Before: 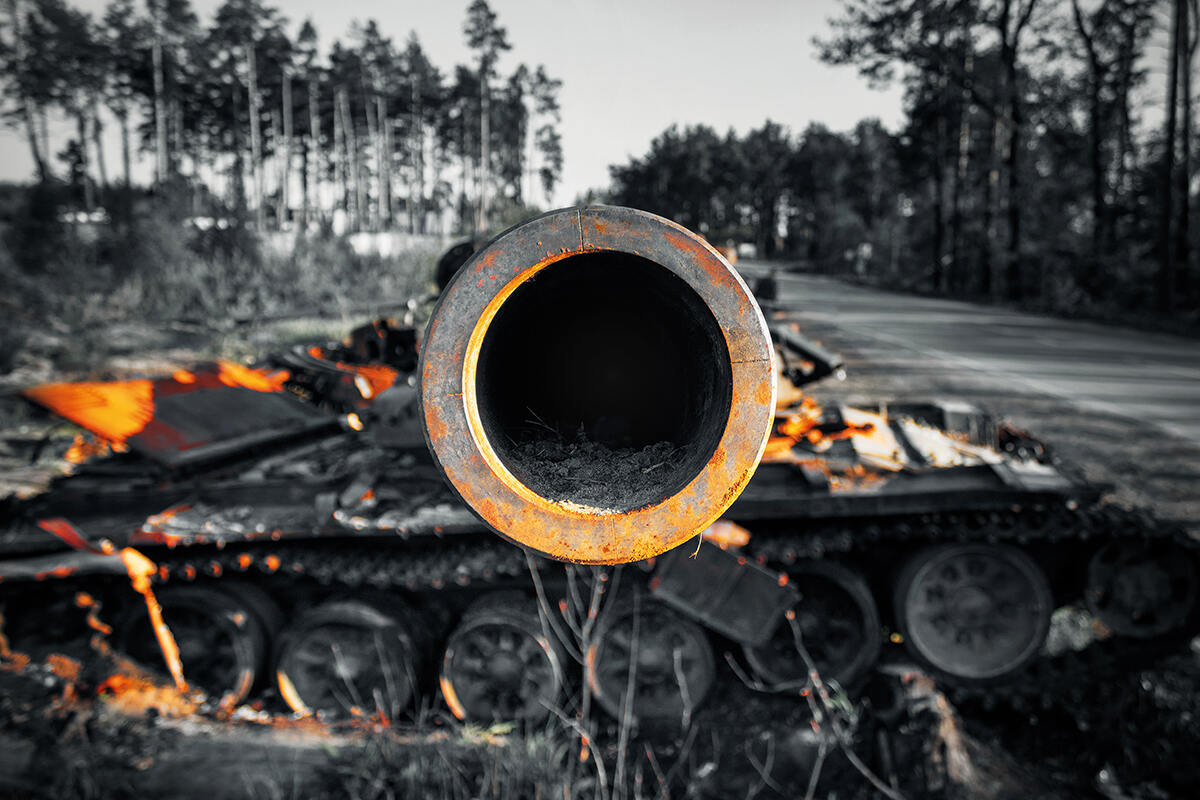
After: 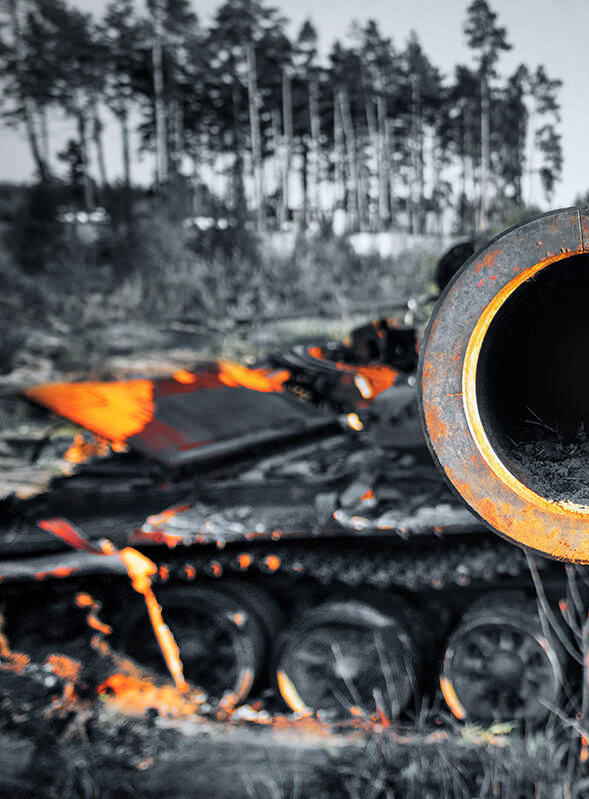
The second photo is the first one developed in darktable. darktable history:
white balance: red 0.974, blue 1.044
crop and rotate: left 0%, top 0%, right 50.845%
shadows and highlights: shadows 53, soften with gaussian
